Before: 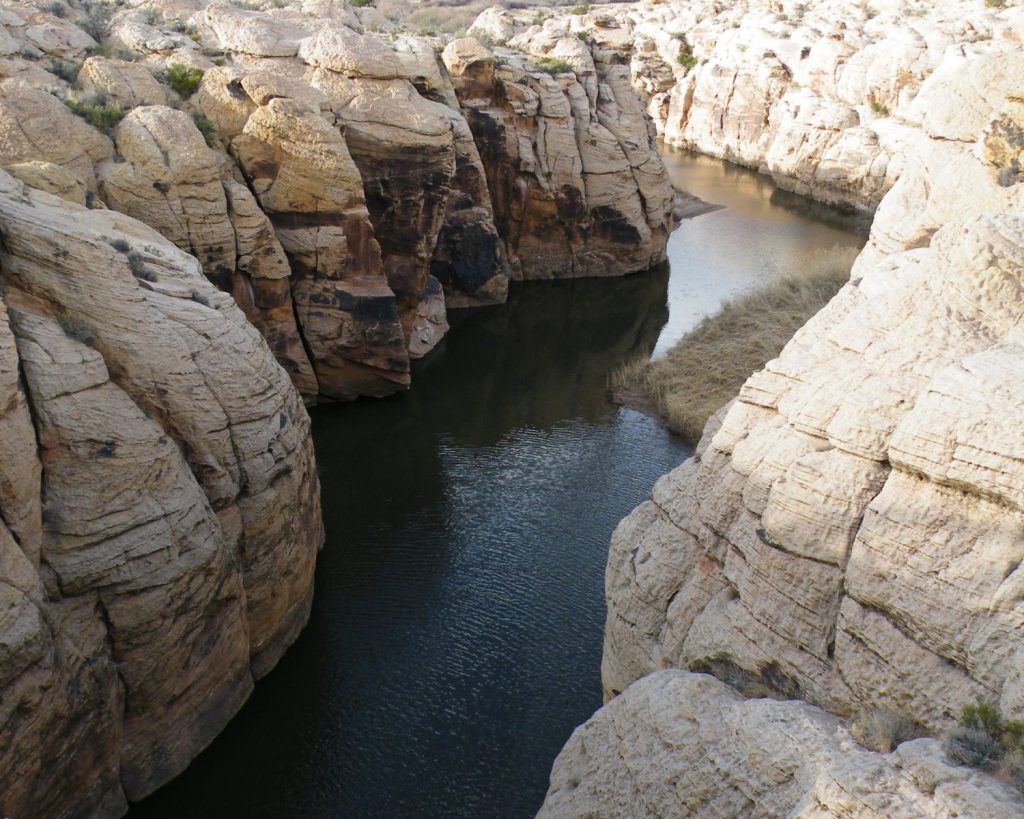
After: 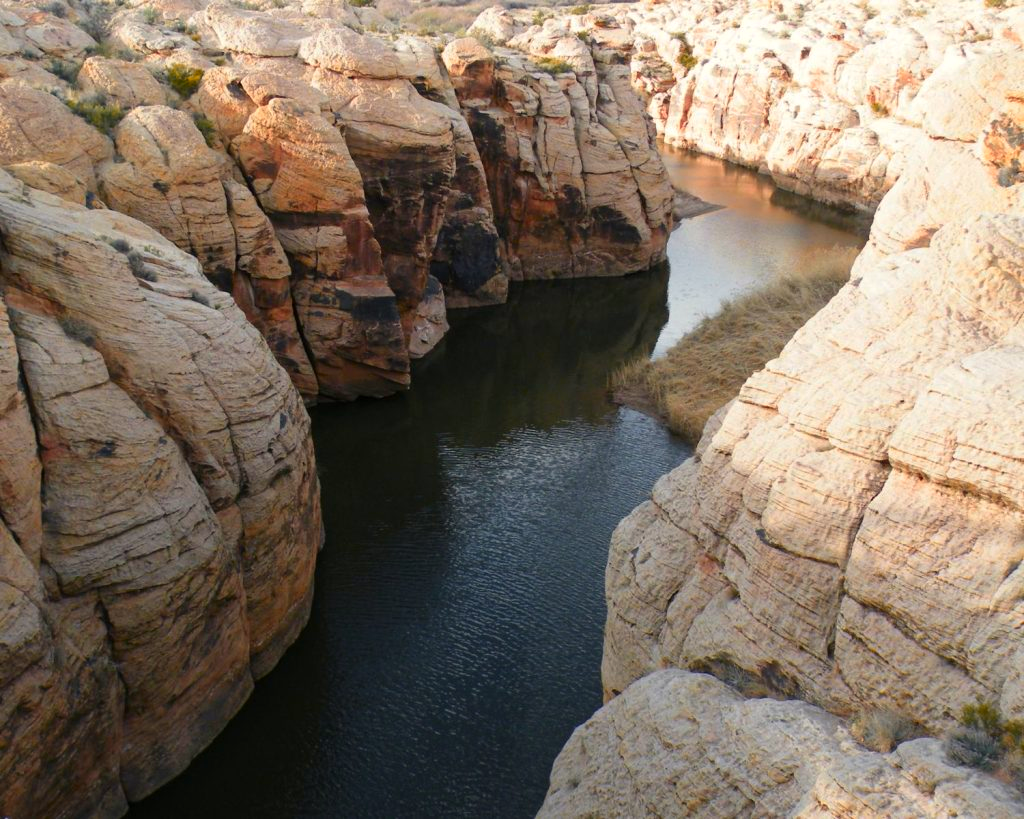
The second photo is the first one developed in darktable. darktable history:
color correction: highlights b* 3
color zones: curves: ch1 [(0.24, 0.634) (0.75, 0.5)]; ch2 [(0.253, 0.437) (0.745, 0.491)], mix 102.12%
